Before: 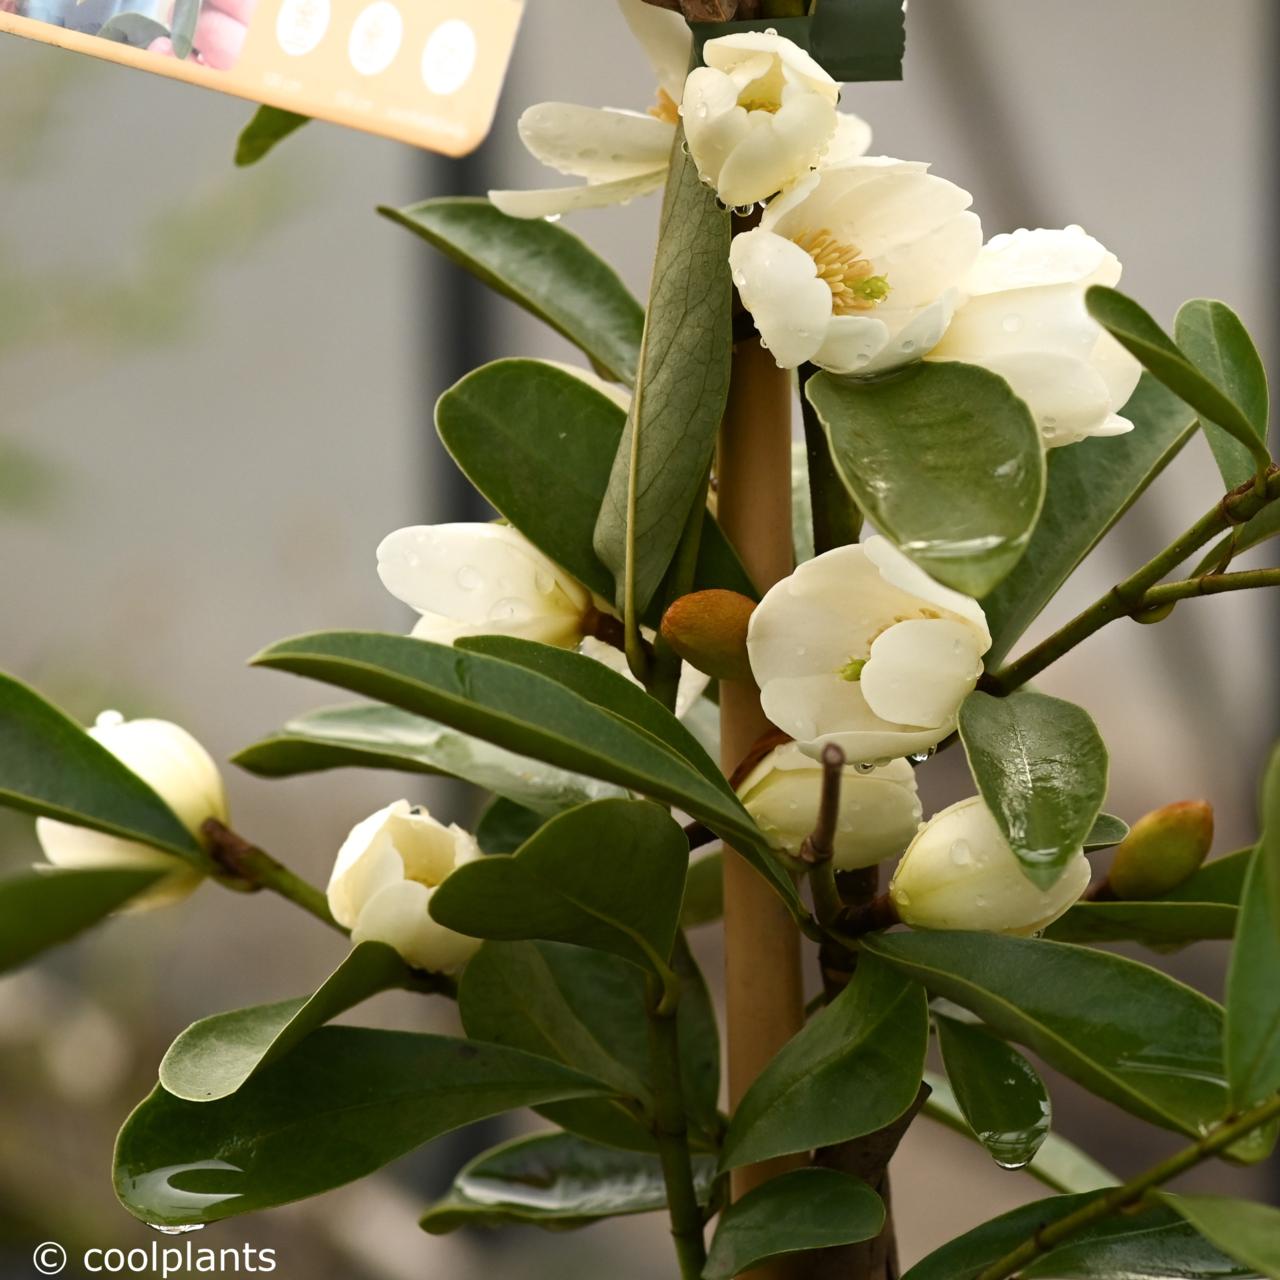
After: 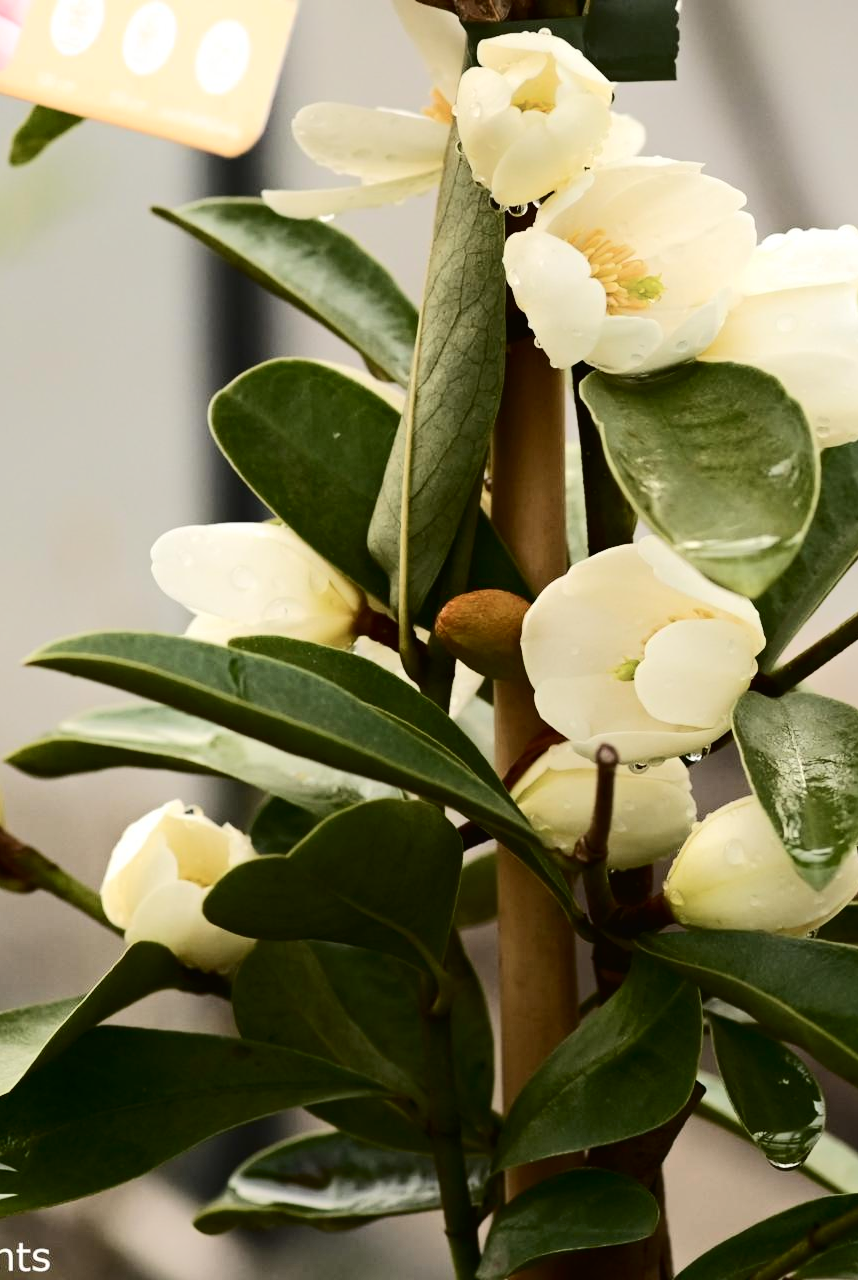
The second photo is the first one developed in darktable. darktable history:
crop and rotate: left 17.734%, right 15.158%
tone curve: curves: ch0 [(0, 0) (0.003, 0.017) (0.011, 0.017) (0.025, 0.017) (0.044, 0.019) (0.069, 0.03) (0.1, 0.046) (0.136, 0.066) (0.177, 0.104) (0.224, 0.151) (0.277, 0.231) (0.335, 0.321) (0.399, 0.454) (0.468, 0.567) (0.543, 0.674) (0.623, 0.763) (0.709, 0.82) (0.801, 0.872) (0.898, 0.934) (1, 1)], color space Lab, independent channels, preserve colors none
